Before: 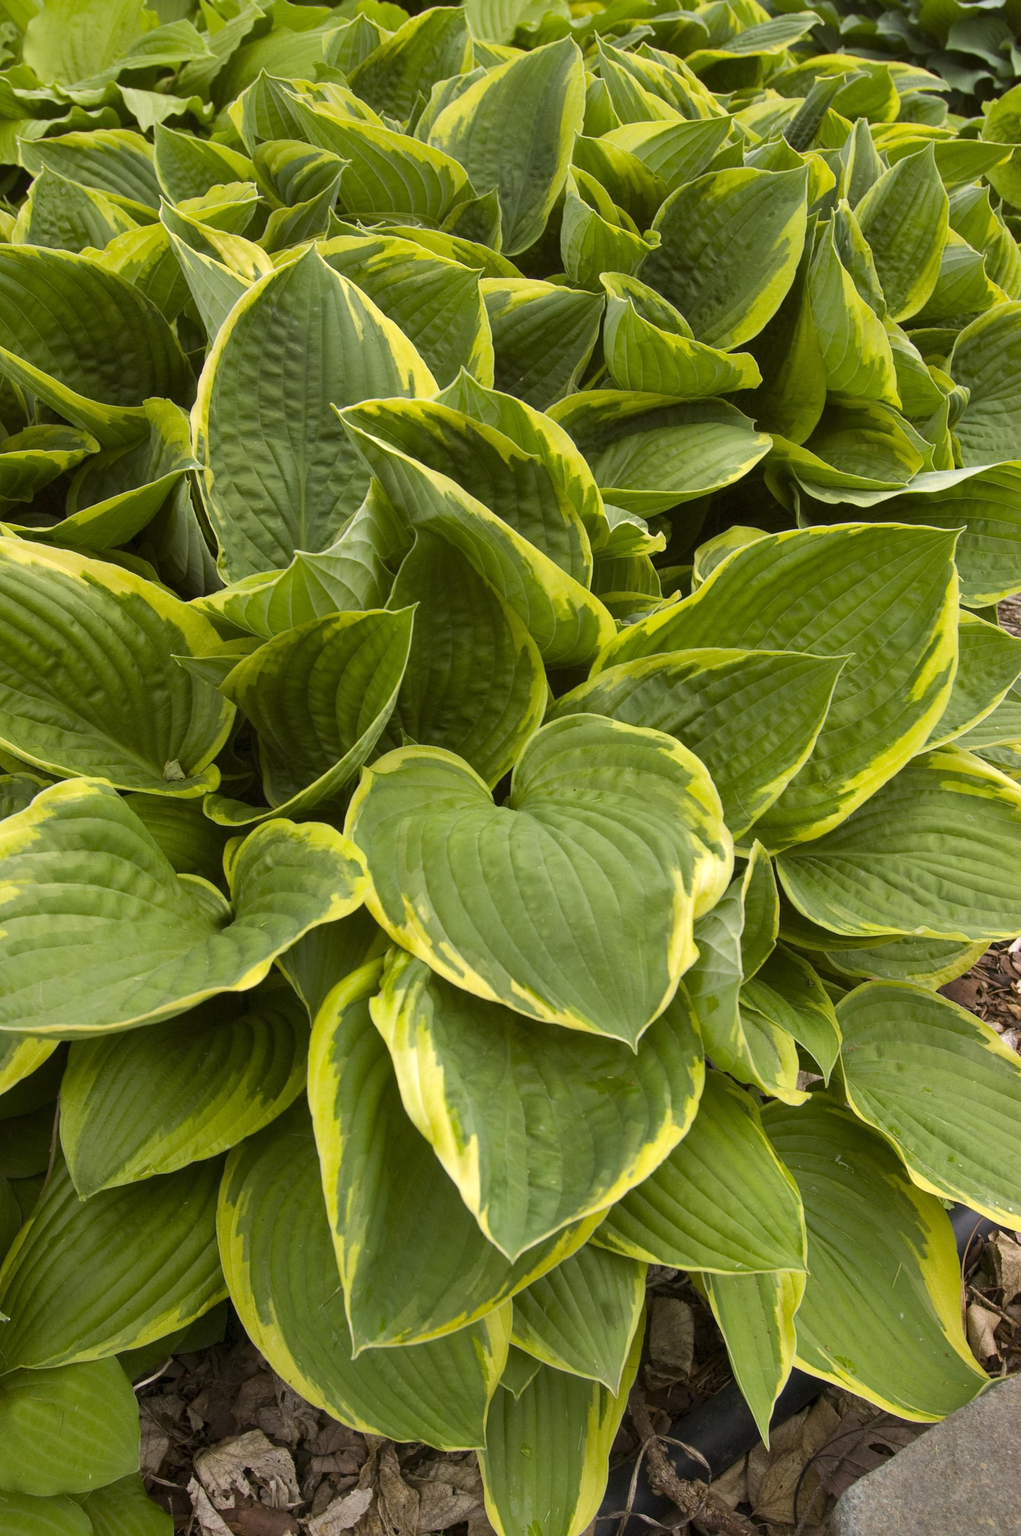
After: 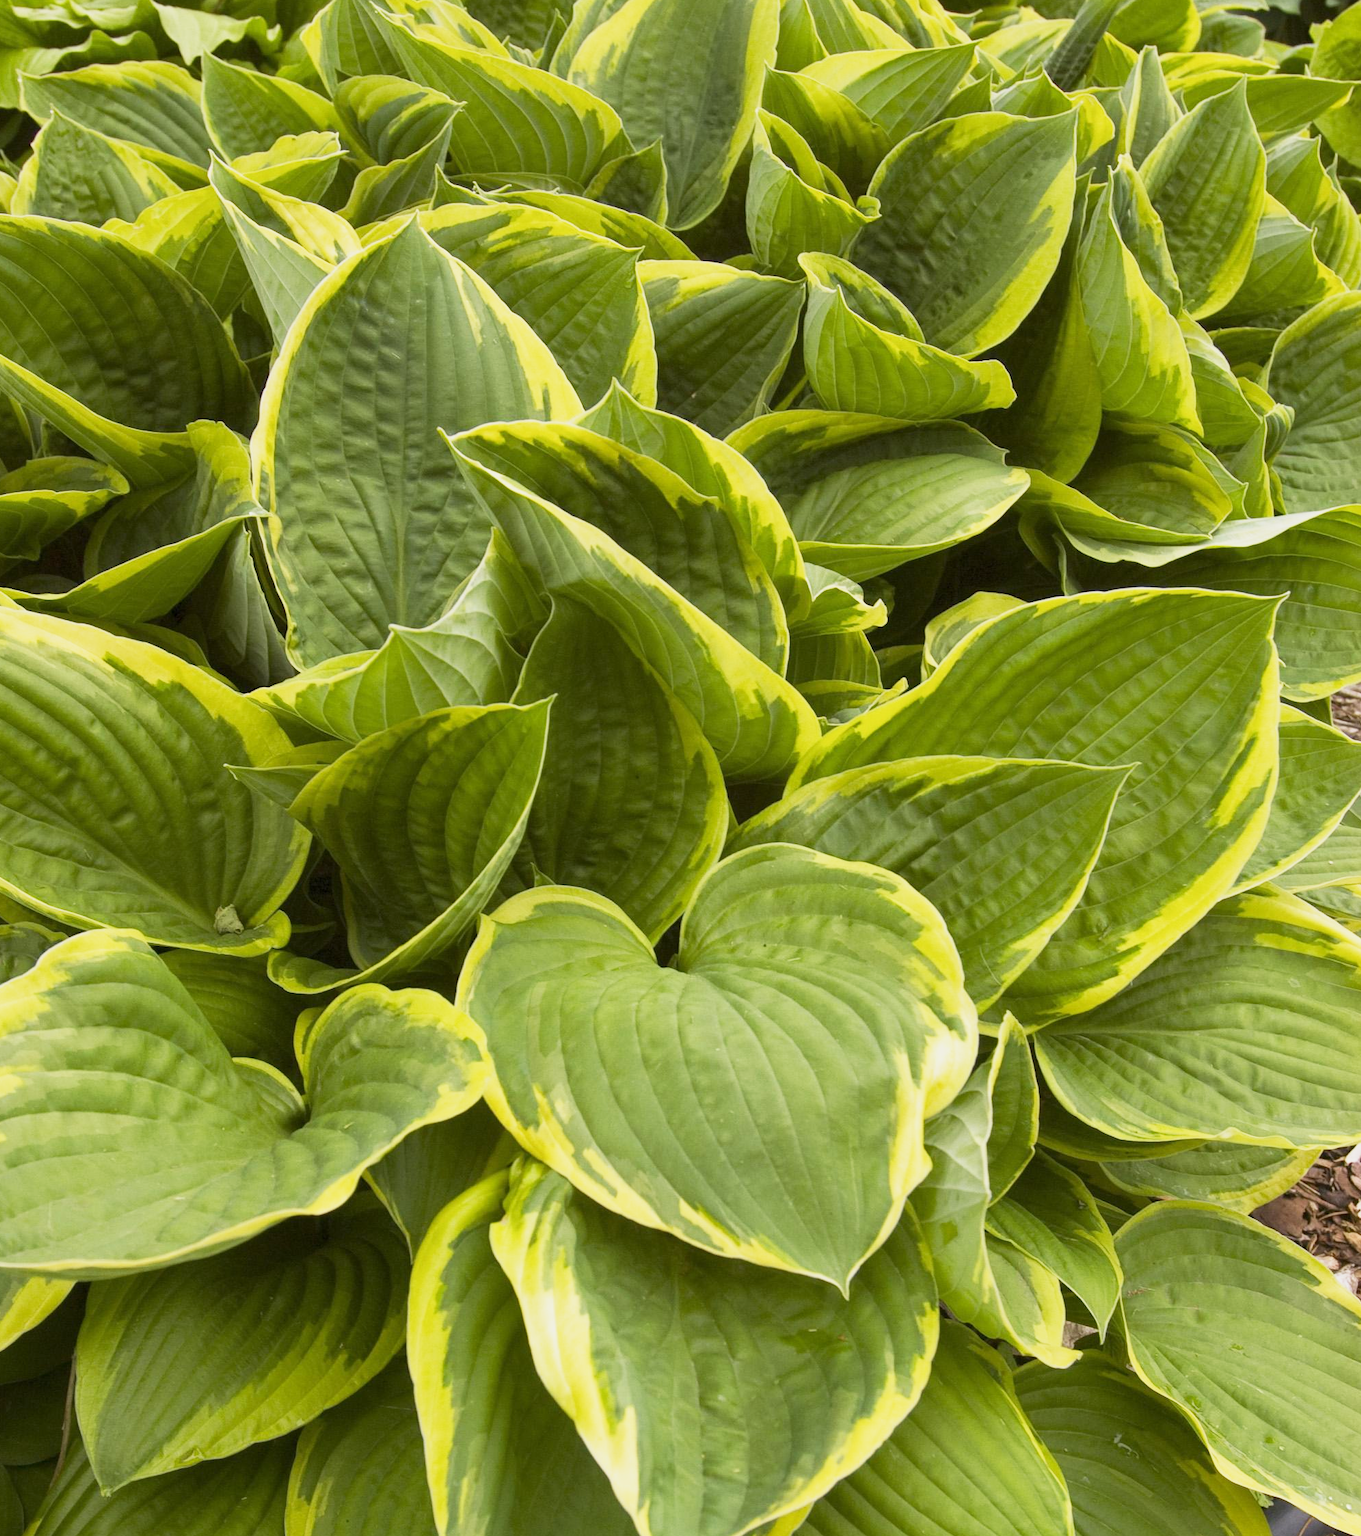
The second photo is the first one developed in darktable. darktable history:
crop: left 0.387%, top 5.469%, bottom 19.809%
base curve: curves: ch0 [(0, 0) (0.088, 0.125) (0.176, 0.251) (0.354, 0.501) (0.613, 0.749) (1, 0.877)], preserve colors none
